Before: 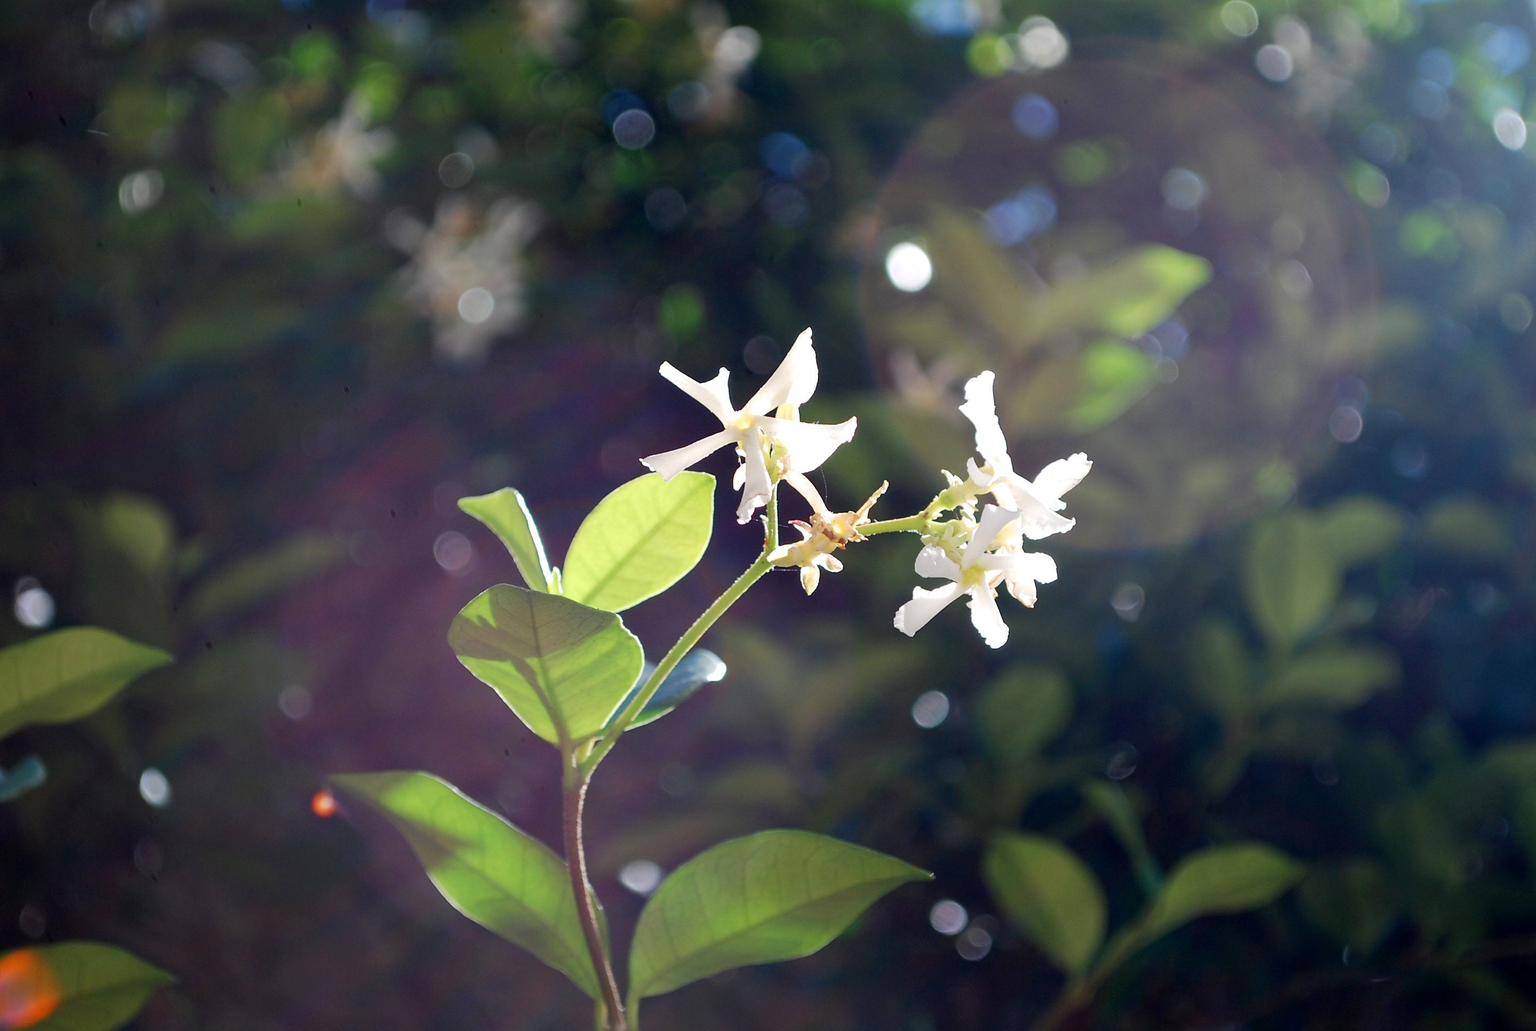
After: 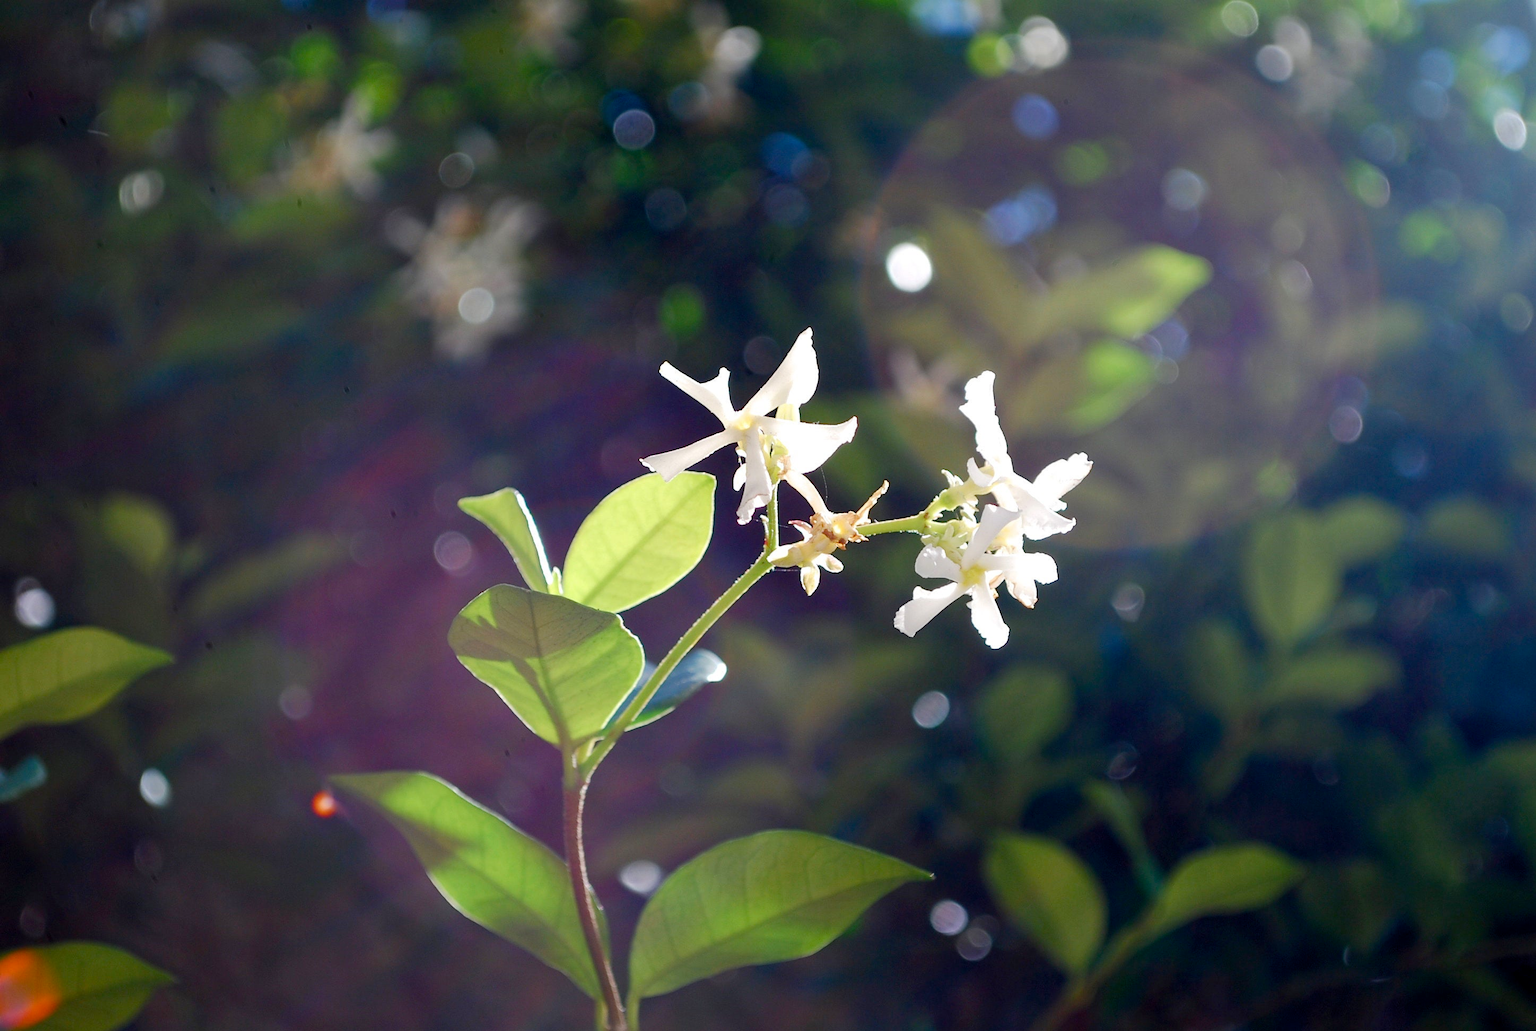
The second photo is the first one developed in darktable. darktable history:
exposure: compensate highlight preservation false
color balance rgb: perceptual saturation grading › global saturation 20%, perceptual saturation grading › highlights -25%, perceptual saturation grading › shadows 25%
